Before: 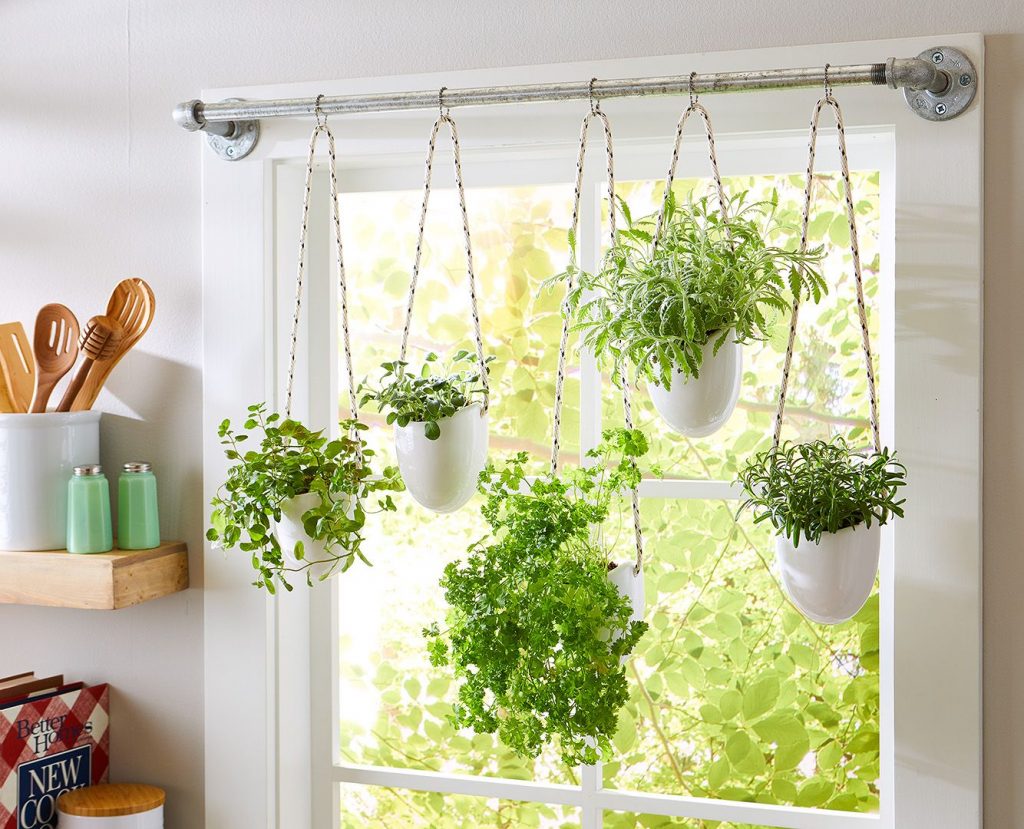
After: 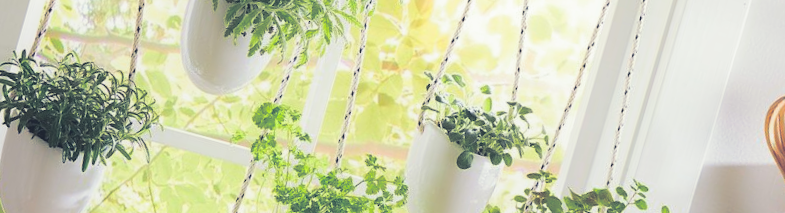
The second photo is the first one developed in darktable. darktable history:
crop and rotate: angle 16.12°, top 30.835%, bottom 35.653%
split-toning: shadows › hue 230.4°
local contrast: detail 69%
